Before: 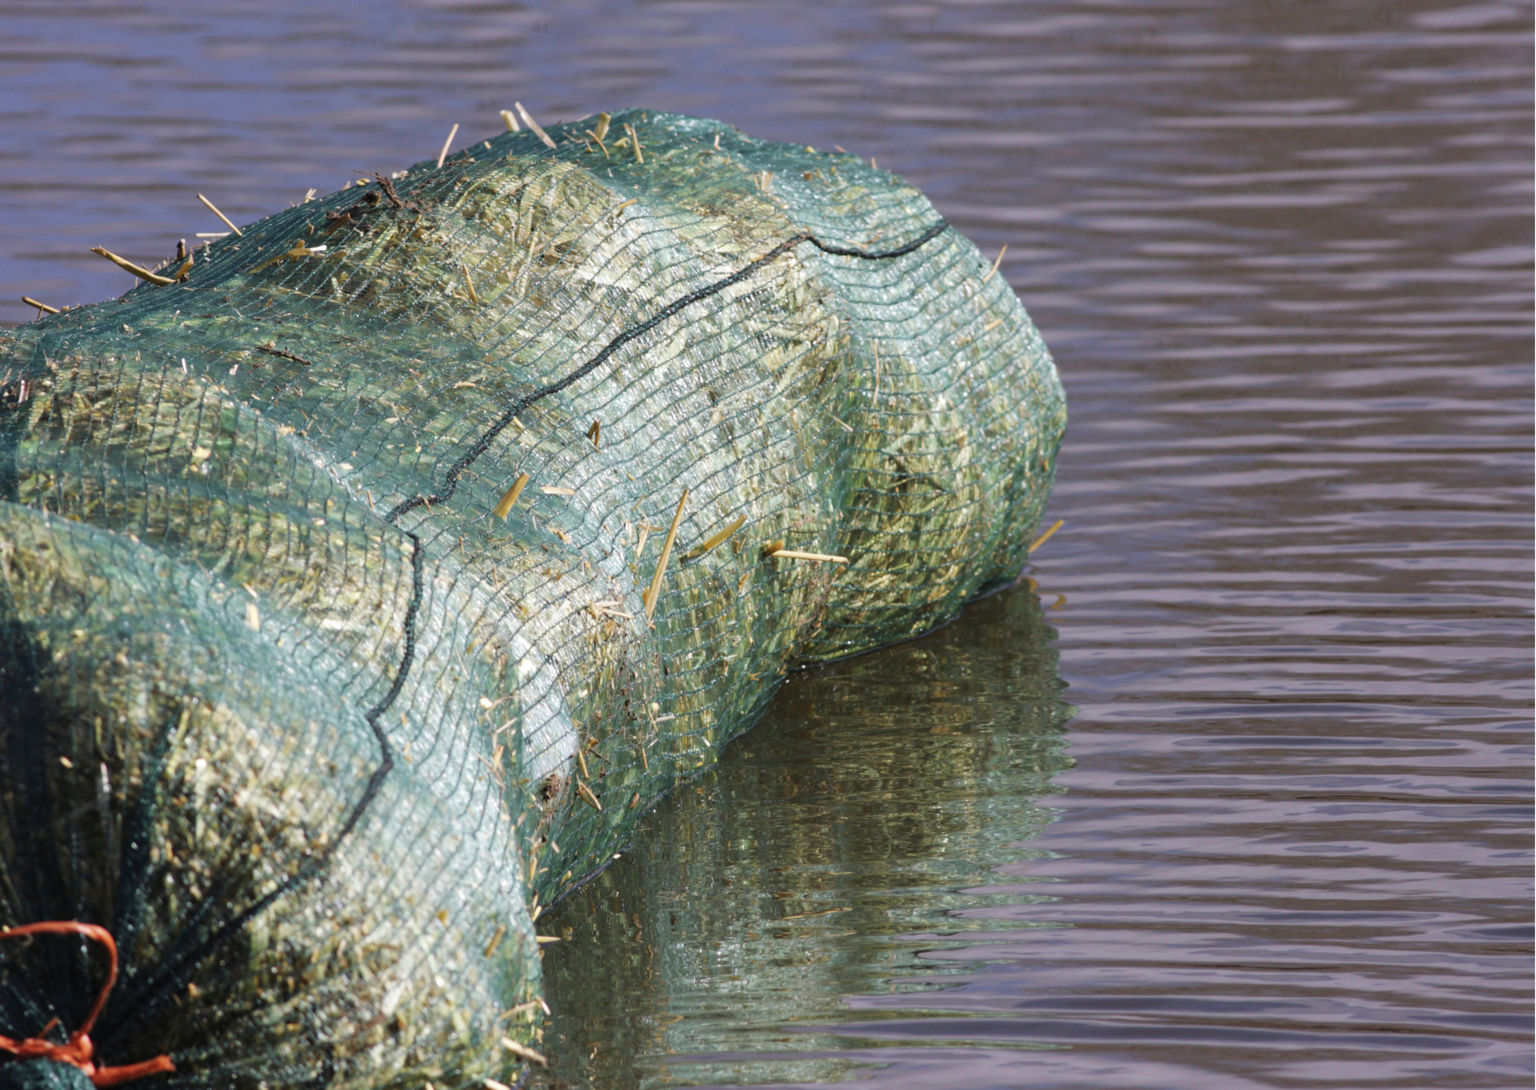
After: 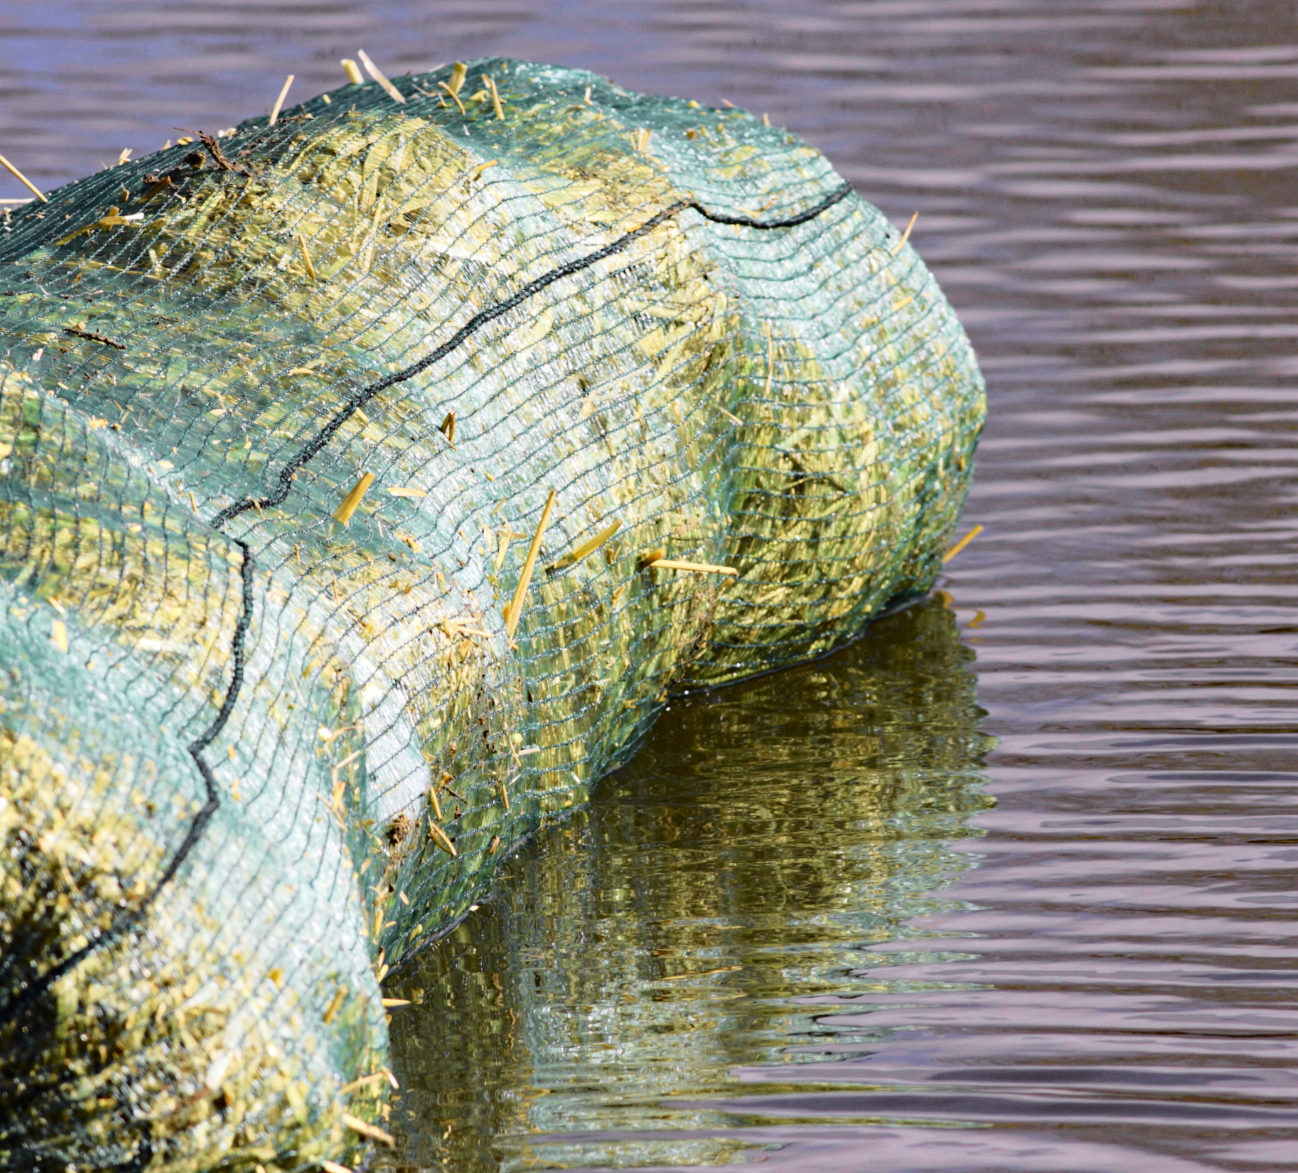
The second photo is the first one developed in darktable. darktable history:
crop and rotate: left 13.093%, top 5.38%, right 12.608%
exposure: black level correction 0.002, exposure 0.149 EV, compensate highlight preservation false
tone curve: curves: ch0 [(0, 0.012) (0.037, 0.03) (0.123, 0.092) (0.19, 0.157) (0.269, 0.27) (0.48, 0.57) (0.595, 0.695) (0.718, 0.823) (0.855, 0.913) (1, 0.982)]; ch1 [(0, 0) (0.243, 0.245) (0.422, 0.415) (0.493, 0.495) (0.508, 0.506) (0.536, 0.542) (0.569, 0.611) (0.611, 0.662) (0.769, 0.807) (1, 1)]; ch2 [(0, 0) (0.249, 0.216) (0.349, 0.321) (0.424, 0.442) (0.476, 0.483) (0.498, 0.499) (0.517, 0.519) (0.532, 0.56) (0.569, 0.624) (0.614, 0.667) (0.706, 0.757) (0.808, 0.809) (0.991, 0.968)], color space Lab, independent channels, preserve colors none
haze removal: compatibility mode true, adaptive false
